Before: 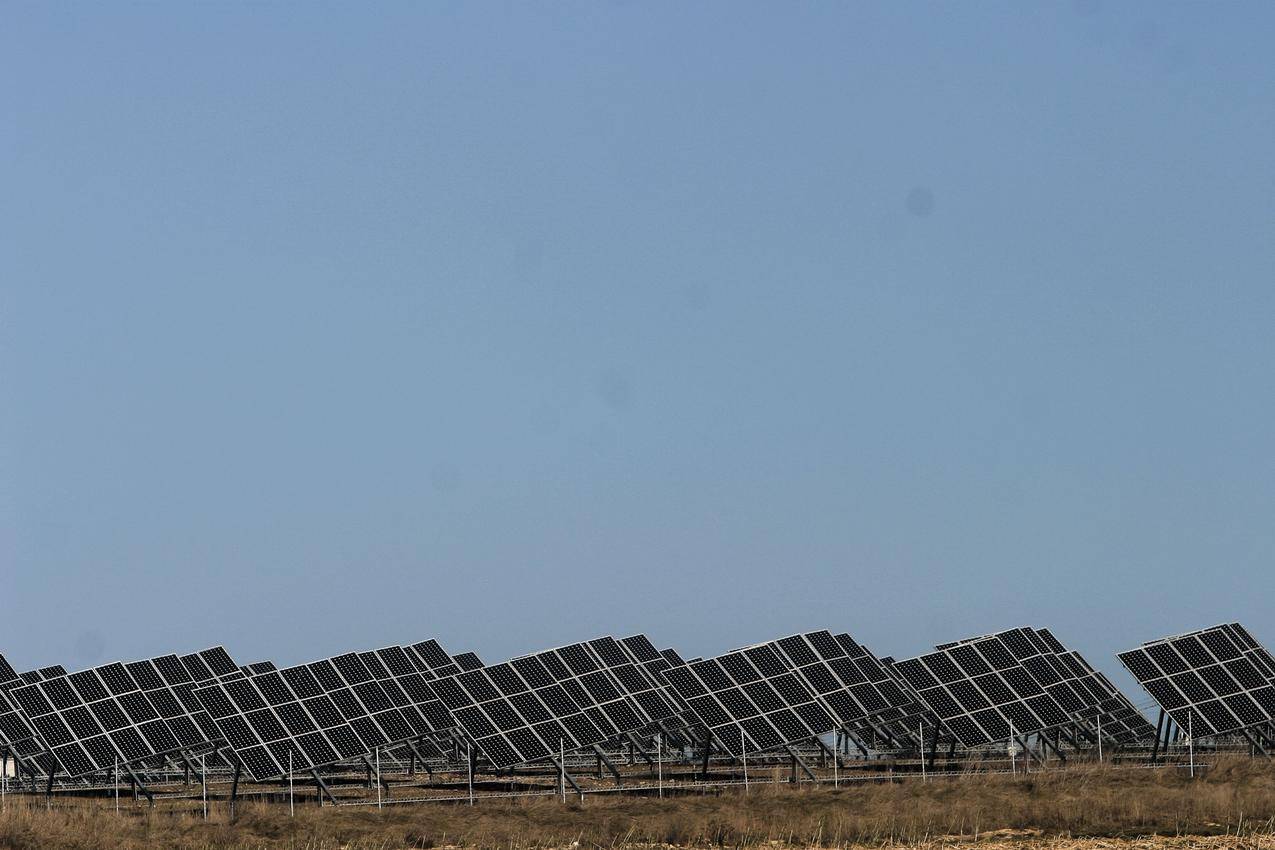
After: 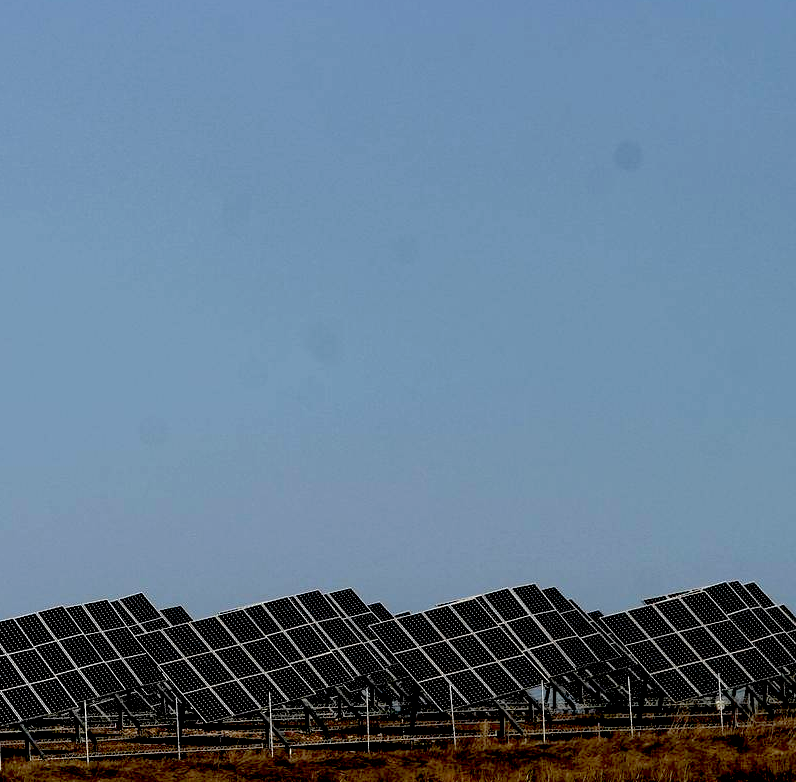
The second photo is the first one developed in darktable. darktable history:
crop and rotate: left 22.964%, top 5.636%, right 14.599%, bottom 2.361%
exposure: black level correction 0.058, compensate exposure bias true, compensate highlight preservation false
